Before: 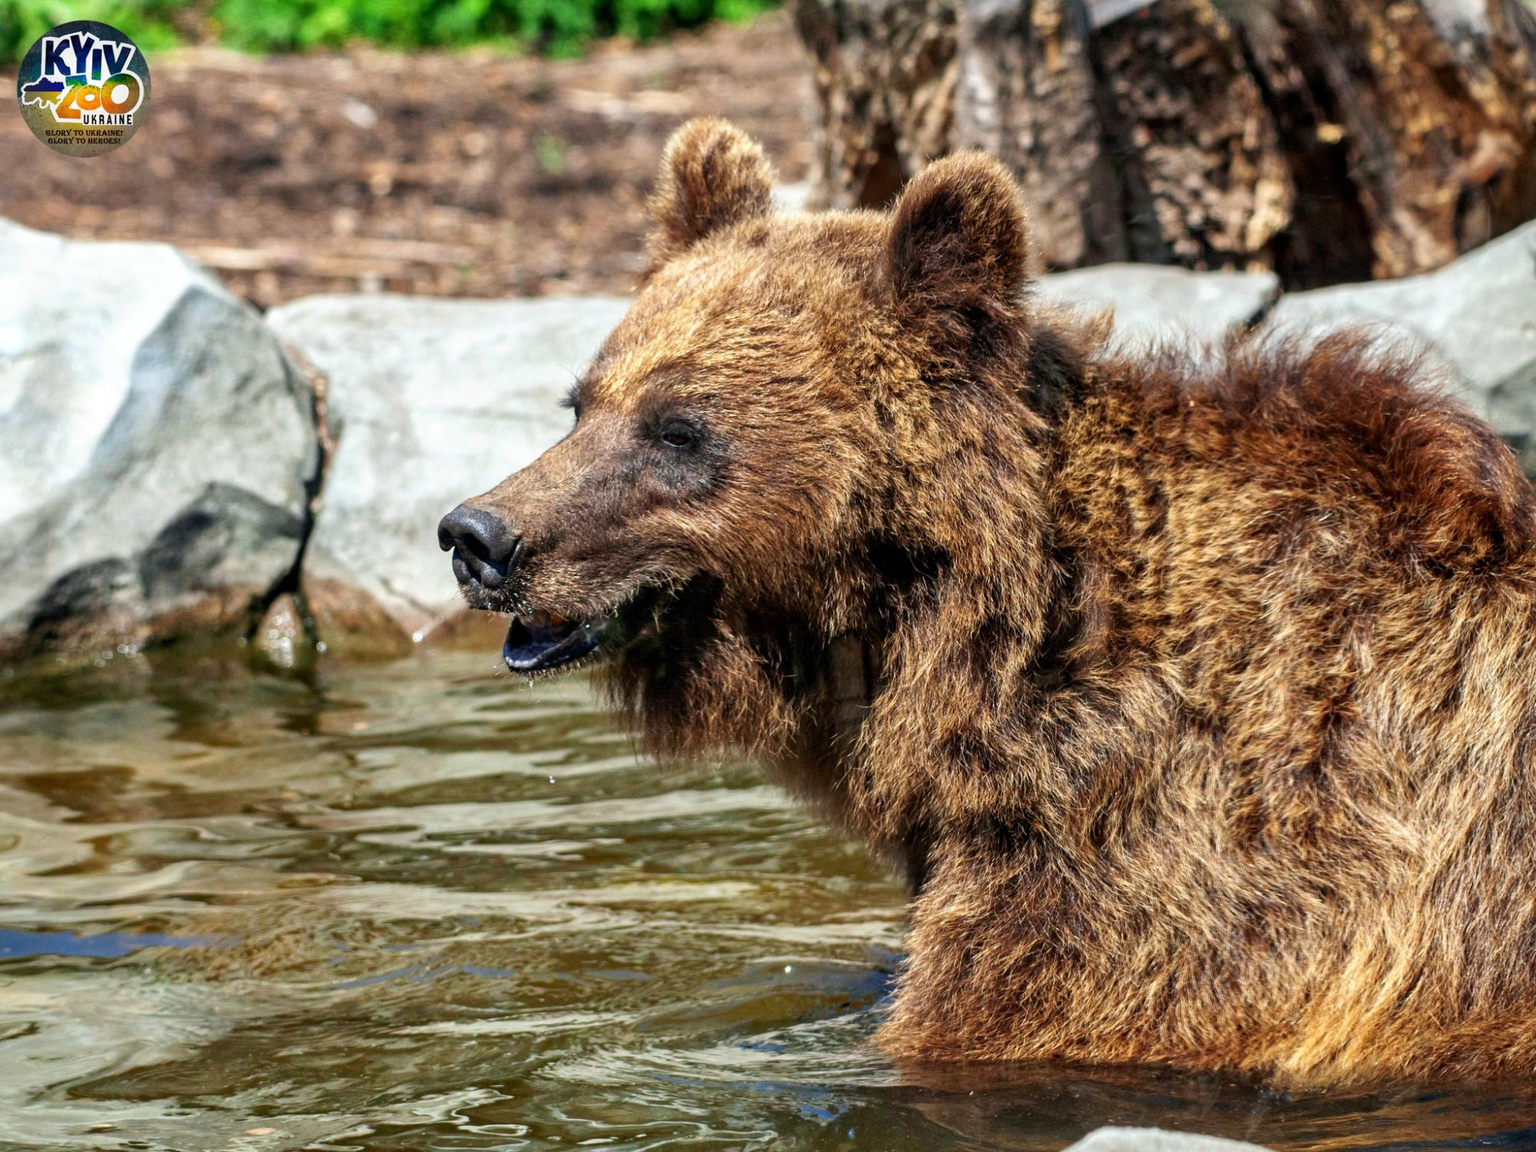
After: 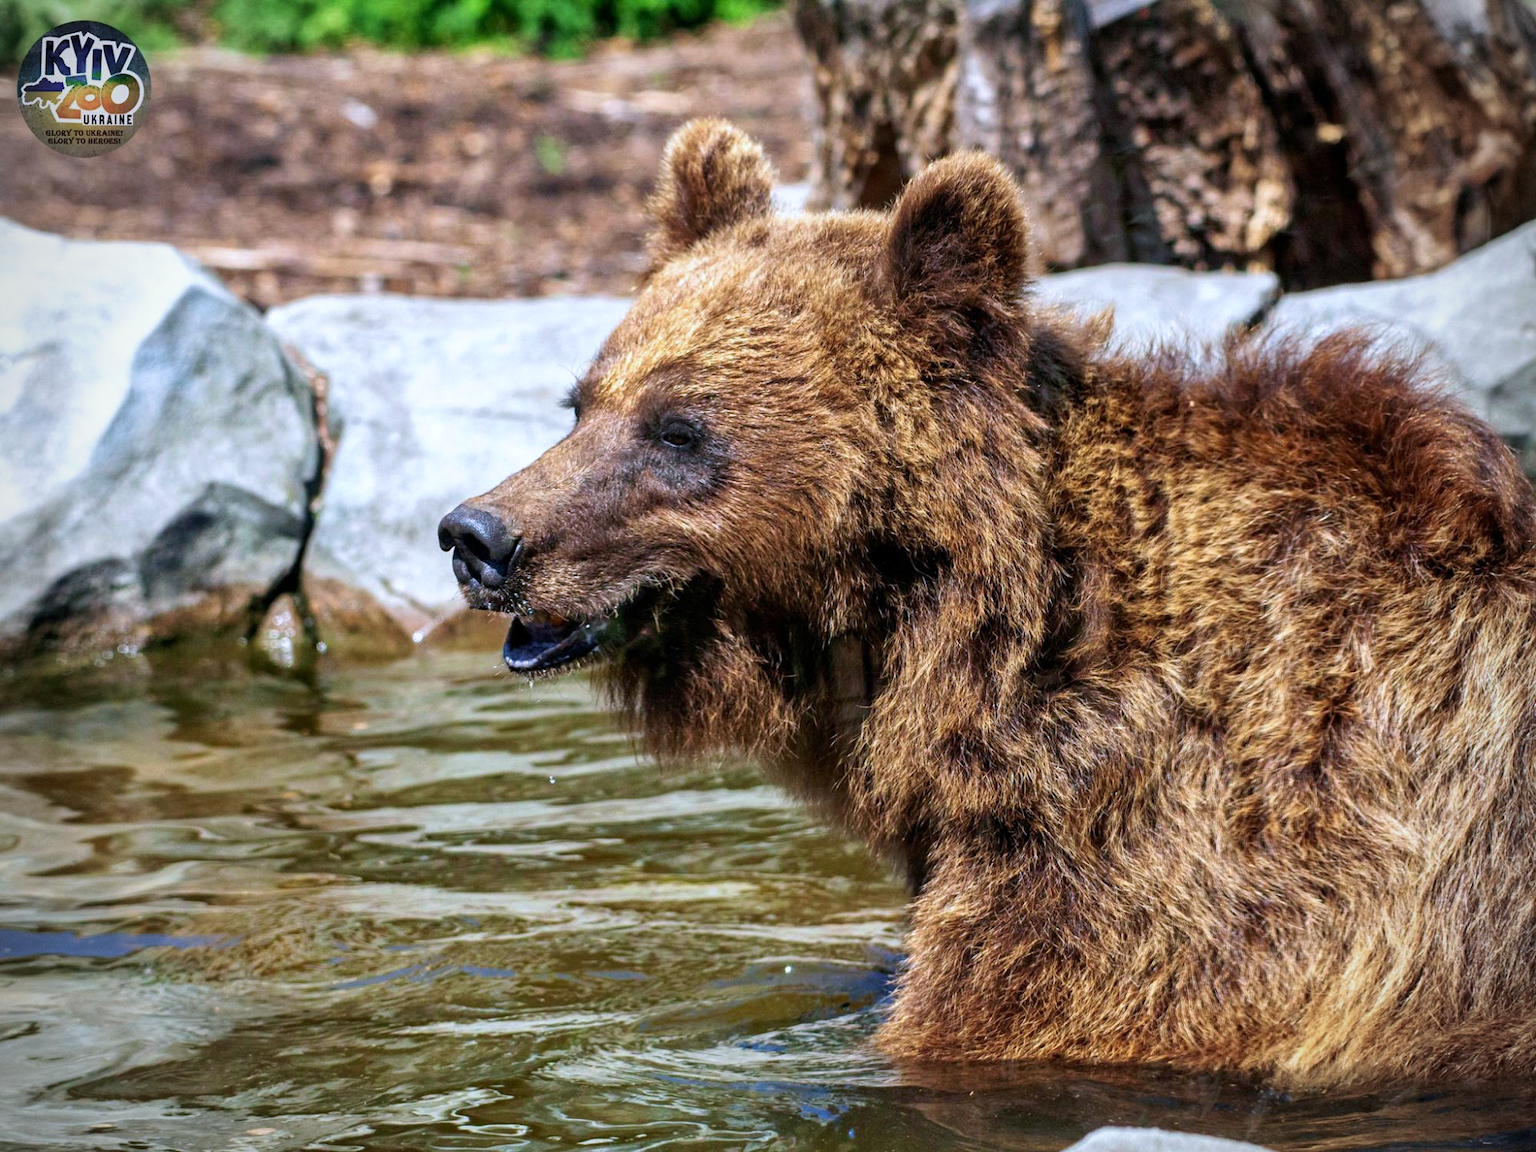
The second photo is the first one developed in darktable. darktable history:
velvia: on, module defaults
vignetting: on, module defaults
white balance: red 0.967, blue 1.119, emerald 0.756
